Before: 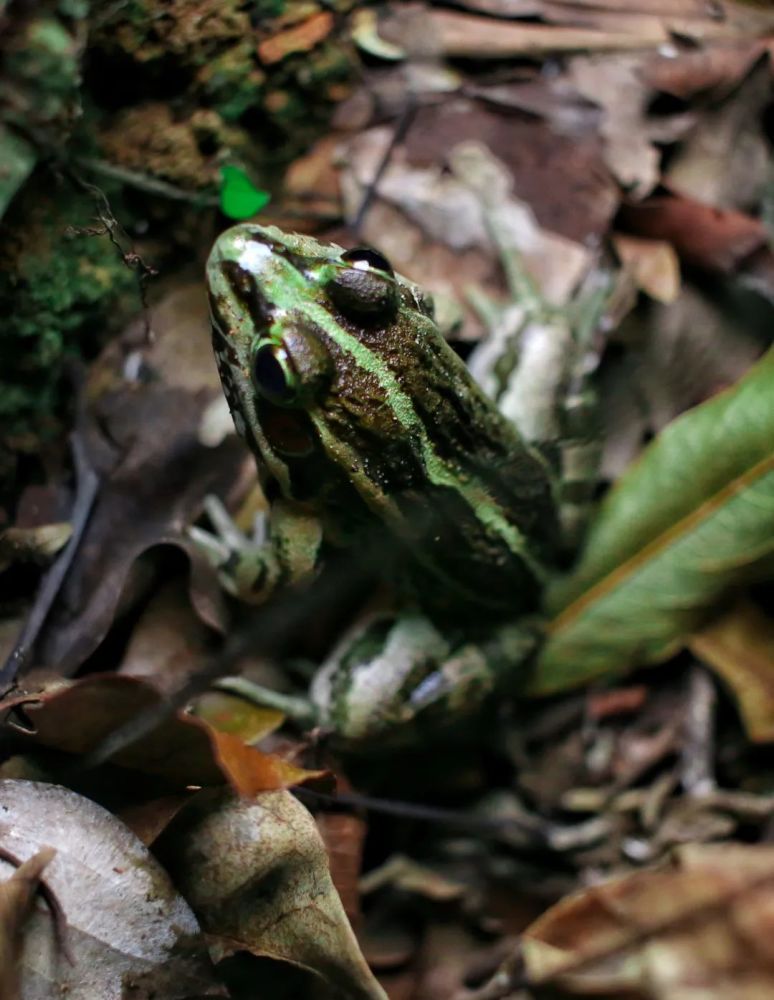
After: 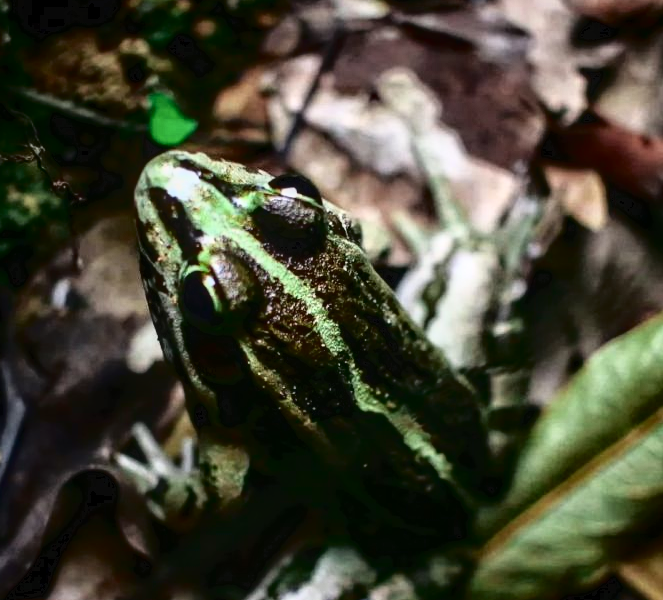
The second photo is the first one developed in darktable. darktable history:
crop and rotate: left 9.337%, top 7.341%, right 4.954%, bottom 32.593%
tone curve: curves: ch0 [(0, 0) (0.003, 0.03) (0.011, 0.022) (0.025, 0.018) (0.044, 0.031) (0.069, 0.035) (0.1, 0.04) (0.136, 0.046) (0.177, 0.063) (0.224, 0.087) (0.277, 0.15) (0.335, 0.252) (0.399, 0.354) (0.468, 0.475) (0.543, 0.602) (0.623, 0.73) (0.709, 0.856) (0.801, 0.945) (0.898, 0.987) (1, 1)], color space Lab, independent channels, preserve colors none
local contrast: on, module defaults
